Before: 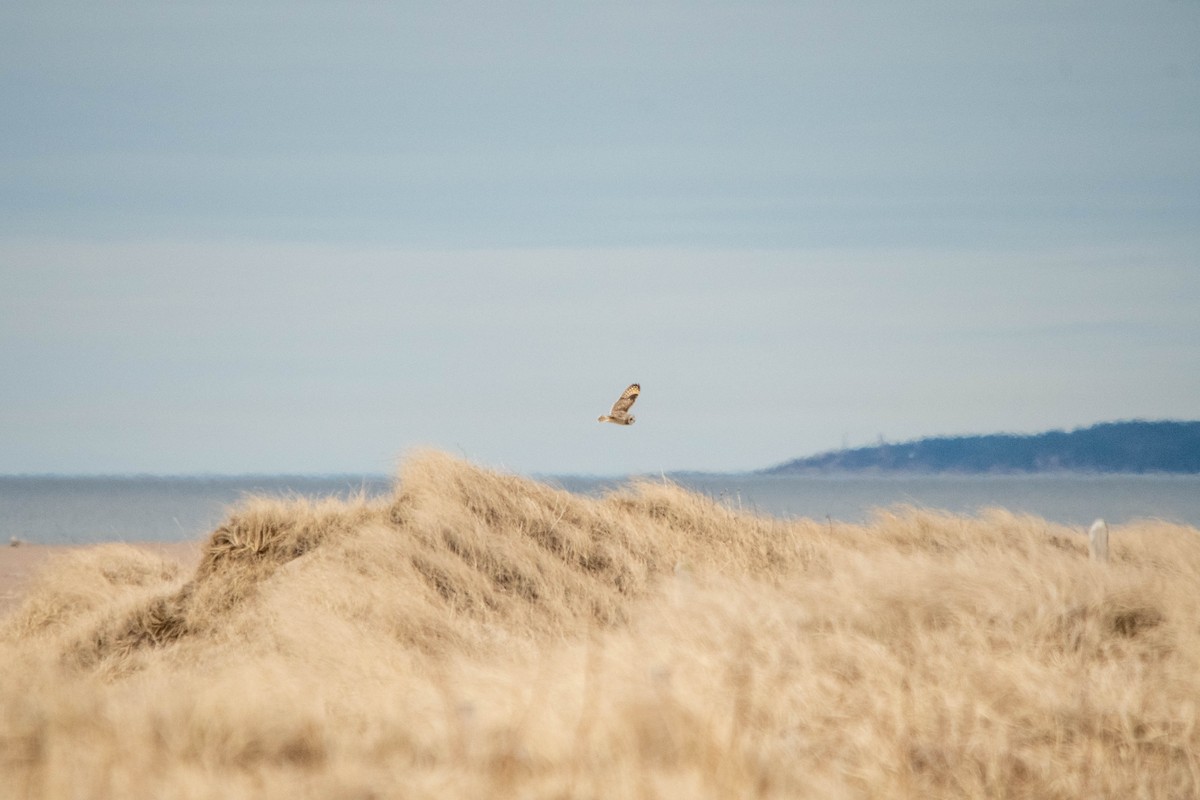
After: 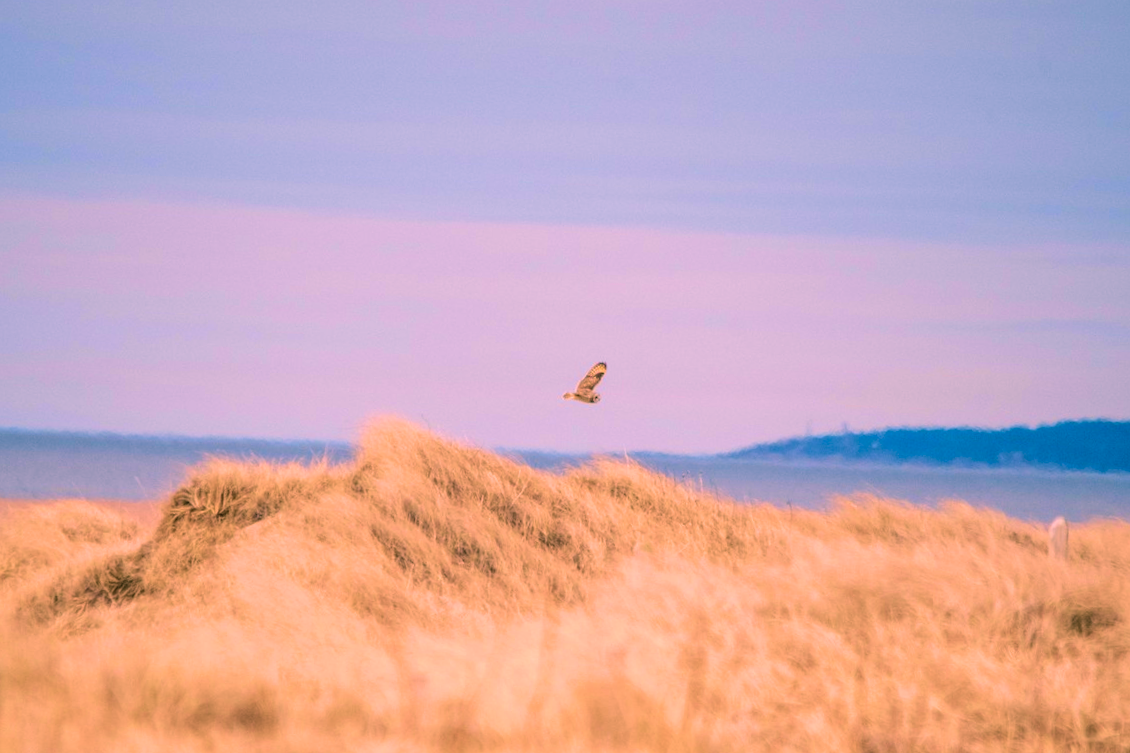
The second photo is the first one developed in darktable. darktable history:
color correction: highlights a* 17.03, highlights b* 0.205, shadows a* -15.38, shadows b* -14.56, saturation 1.5
crop and rotate: angle -2.38°
velvia: strength 45%
